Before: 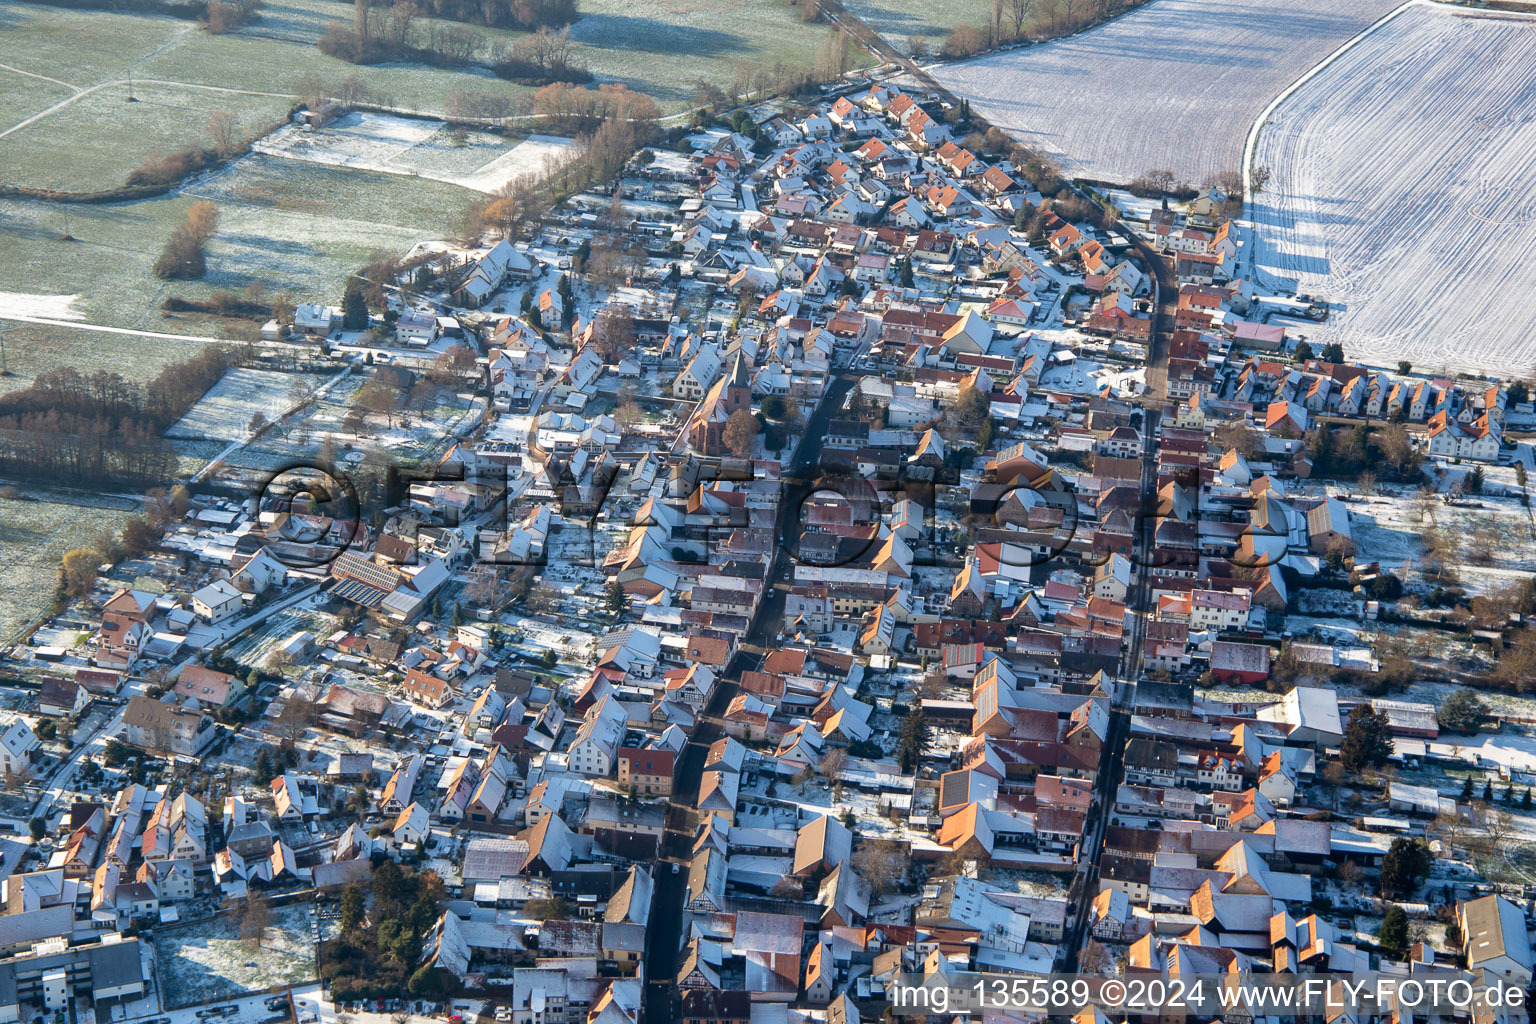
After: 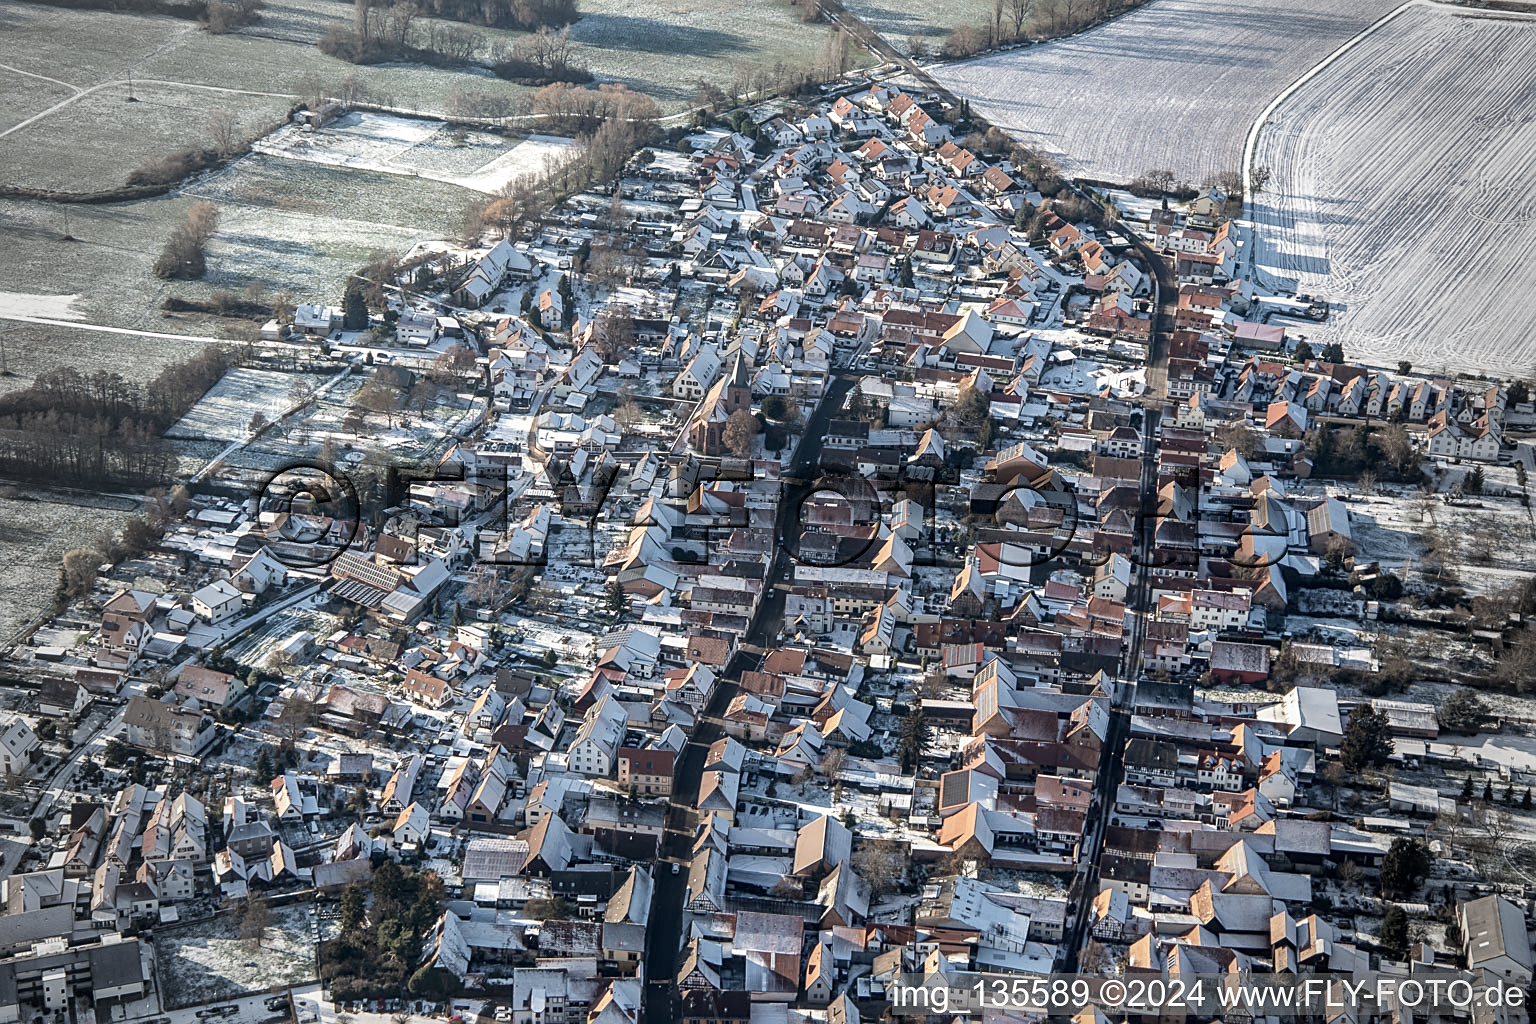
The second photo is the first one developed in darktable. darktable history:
vignetting: fall-off start 69.16%, fall-off radius 29.5%, brightness -0.292, width/height ratio 0.988, shape 0.859
local contrast: on, module defaults
contrast brightness saturation: contrast 0.098, saturation -0.375
sharpen: radius 1.953
